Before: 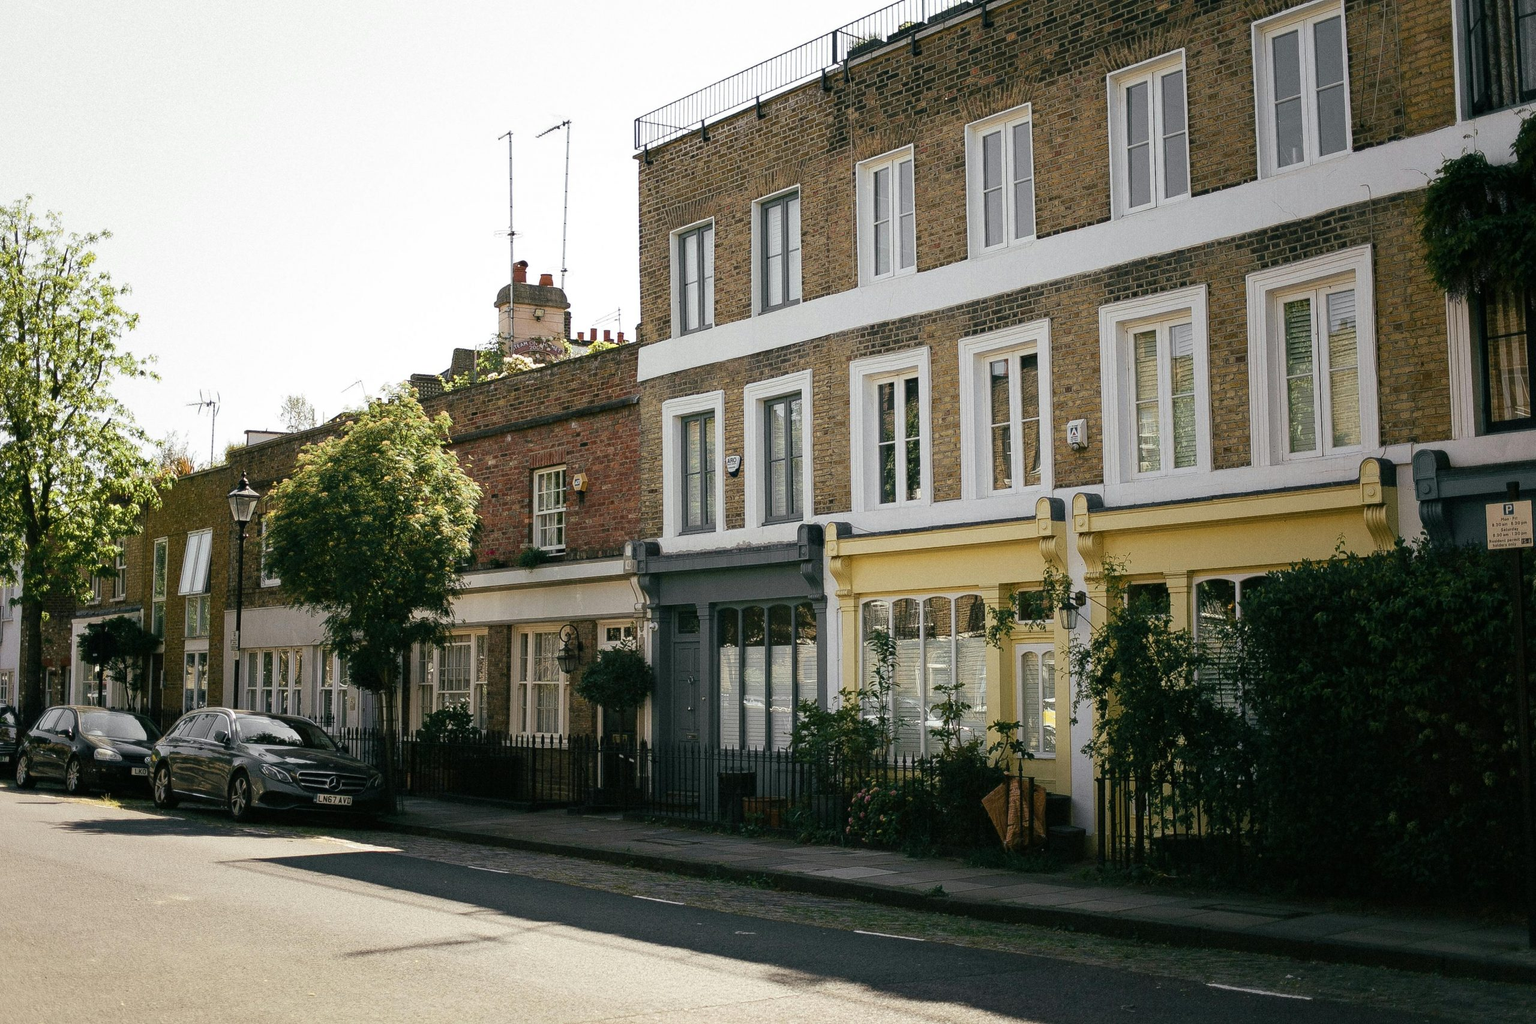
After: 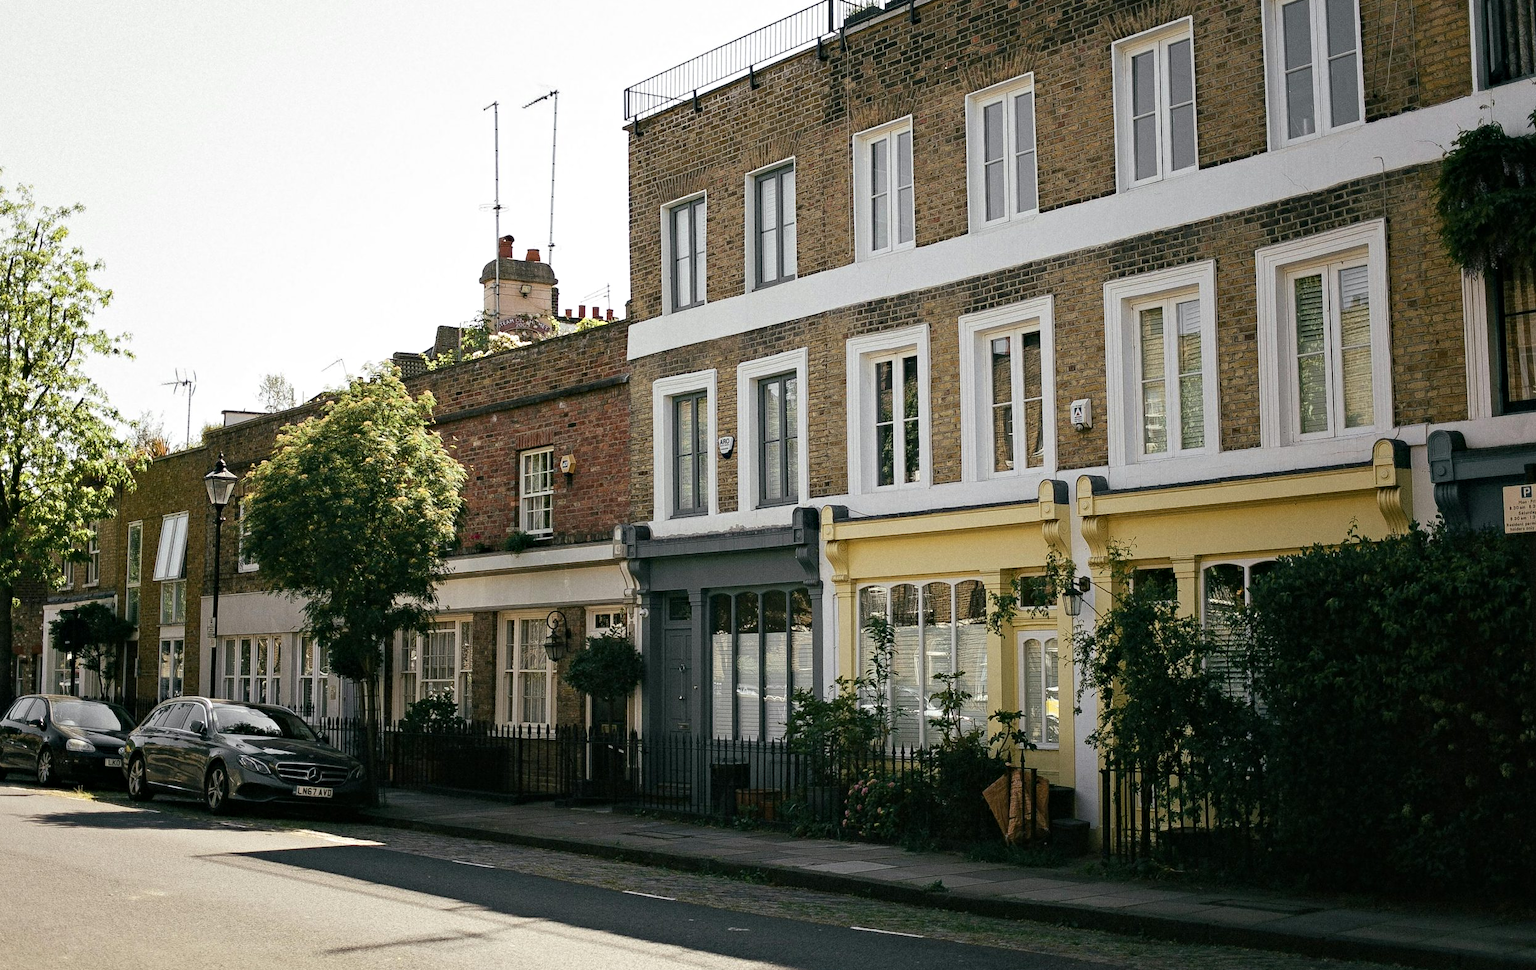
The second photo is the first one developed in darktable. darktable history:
crop: left 1.964%, top 3.251%, right 1.122%, bottom 4.933%
contrast equalizer: y [[0.5, 0.504, 0.515, 0.527, 0.535, 0.534], [0.5 ×6], [0.491, 0.387, 0.179, 0.068, 0.068, 0.068], [0 ×5, 0.023], [0 ×6]]
